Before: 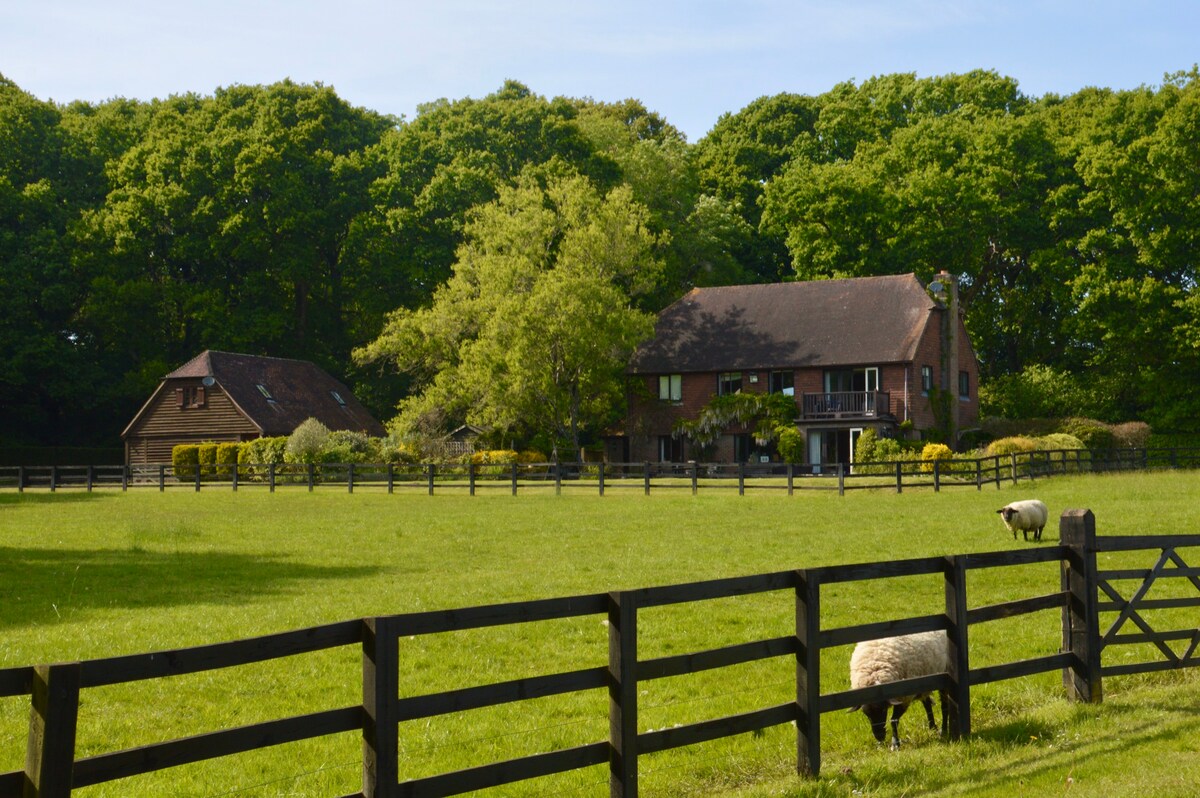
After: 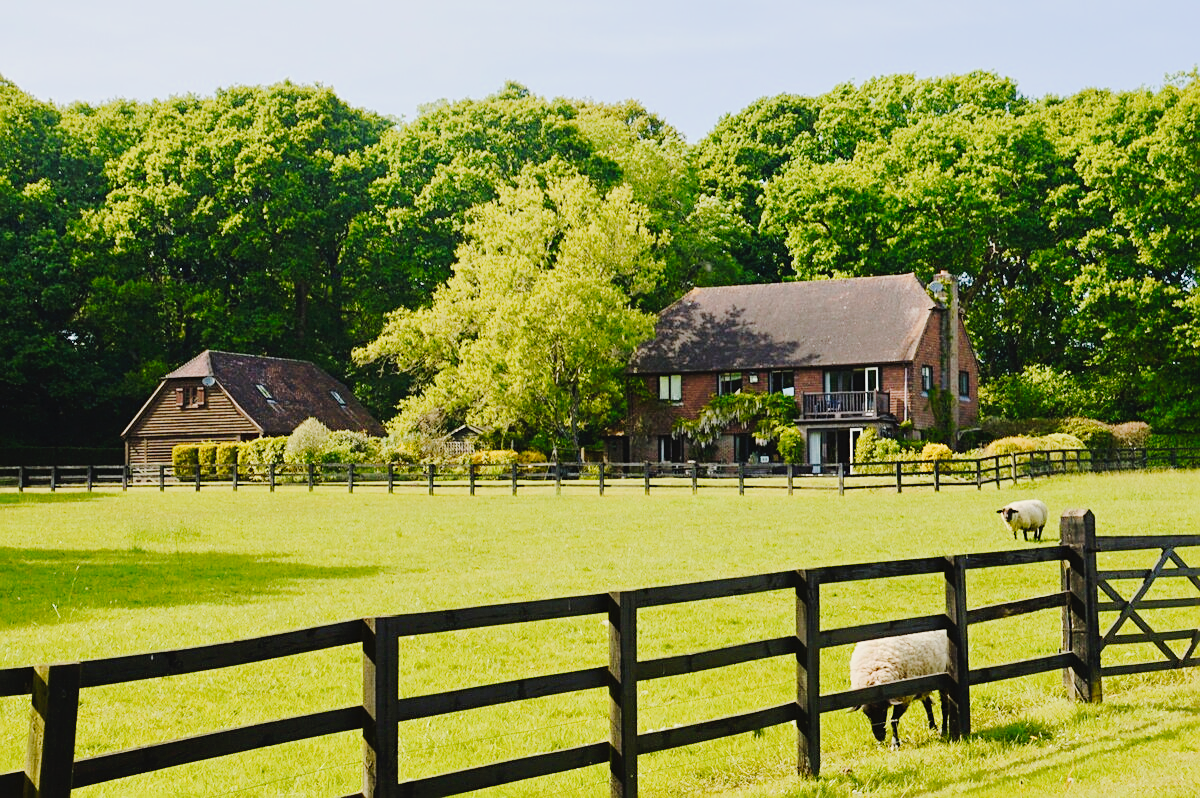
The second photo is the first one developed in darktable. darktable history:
filmic rgb: black relative exposure -16 EV, white relative exposure 6.17 EV, hardness 5.24
tone curve: curves: ch0 [(0, 0) (0.003, 0.026) (0.011, 0.03) (0.025, 0.038) (0.044, 0.046) (0.069, 0.055) (0.1, 0.075) (0.136, 0.114) (0.177, 0.158) (0.224, 0.215) (0.277, 0.296) (0.335, 0.386) (0.399, 0.479) (0.468, 0.568) (0.543, 0.637) (0.623, 0.707) (0.709, 0.773) (0.801, 0.834) (0.898, 0.896) (1, 1)], preserve colors none
sharpen: on, module defaults
tone equalizer: smoothing diameter 24.95%, edges refinement/feathering 5.66, preserve details guided filter
exposure: black level correction 0.001, exposure 1.13 EV, compensate highlight preservation false
